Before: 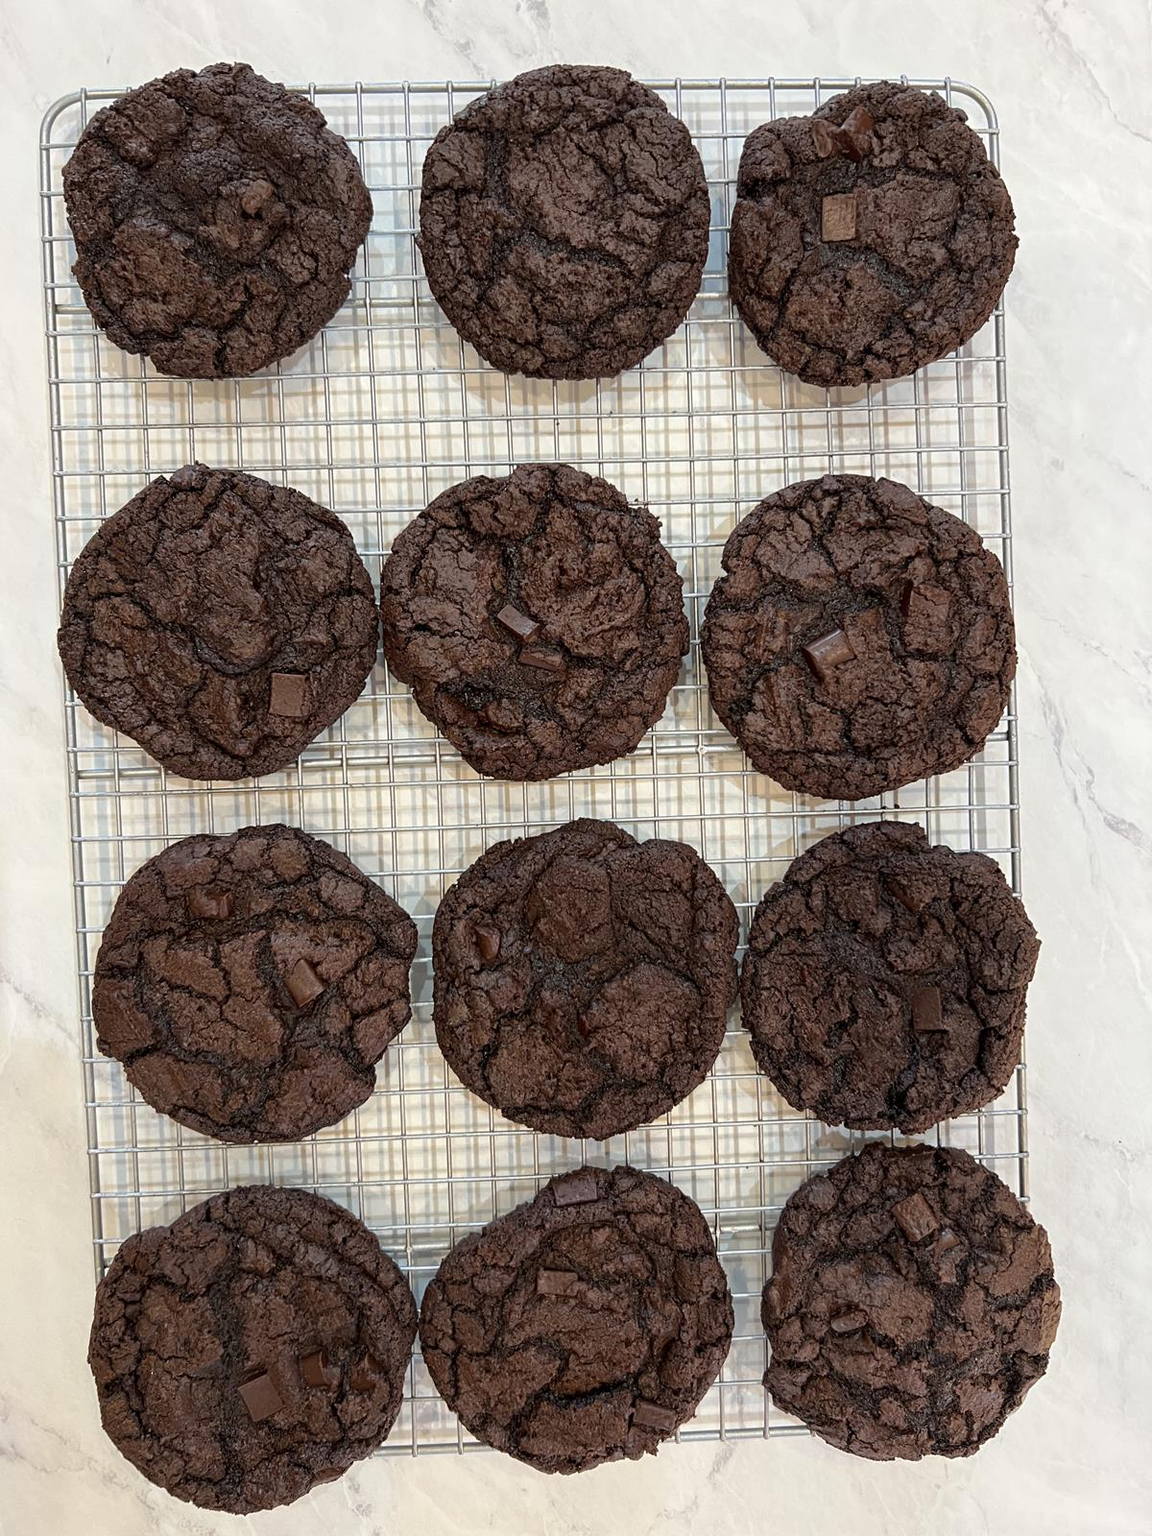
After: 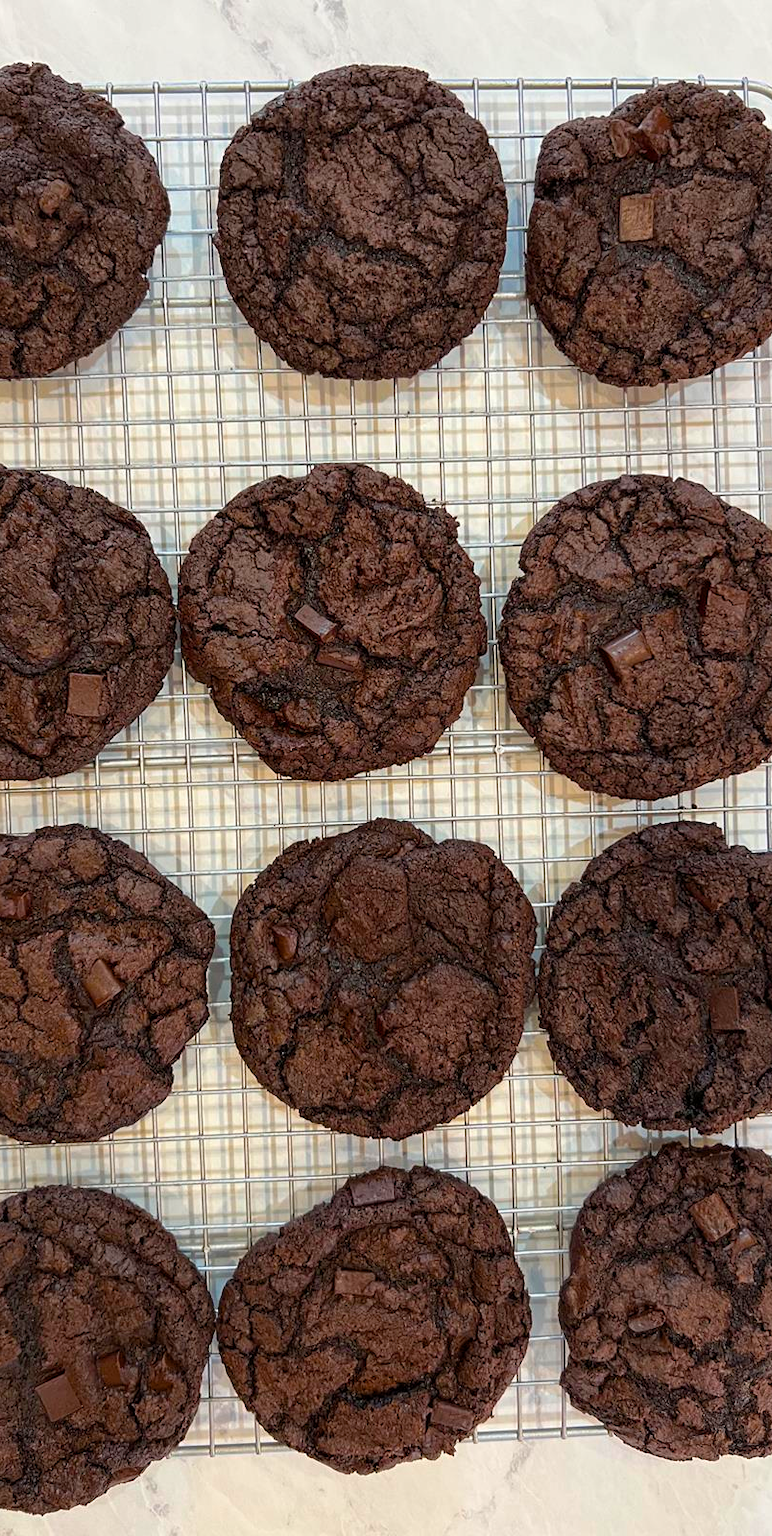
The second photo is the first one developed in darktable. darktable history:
crop and rotate: left 17.661%, right 15.249%
color balance rgb: perceptual saturation grading › global saturation 30.213%
